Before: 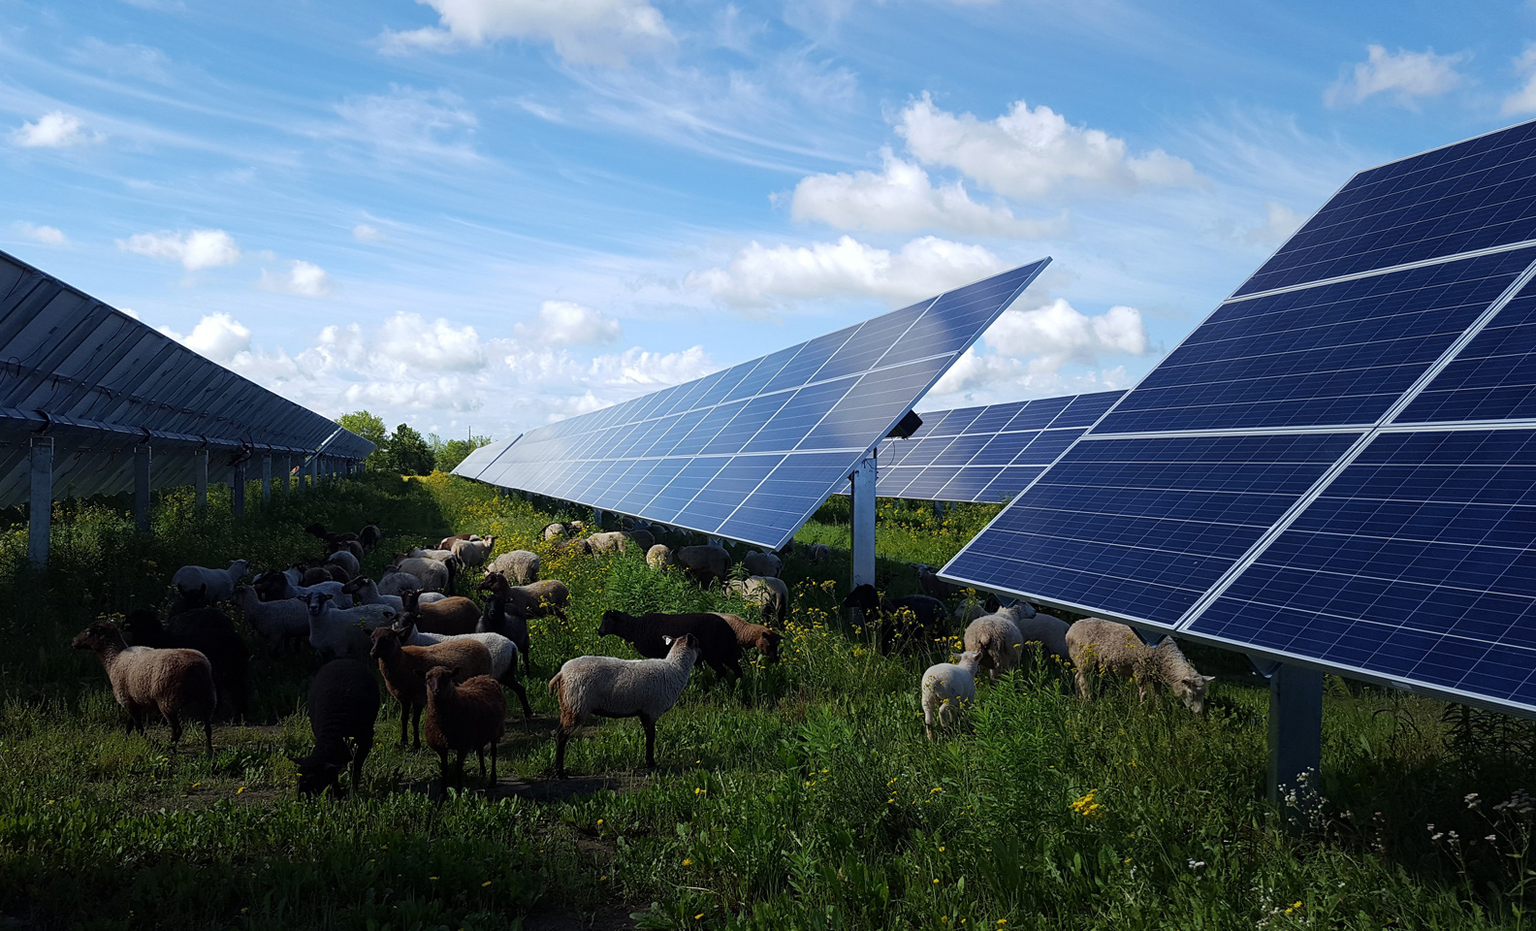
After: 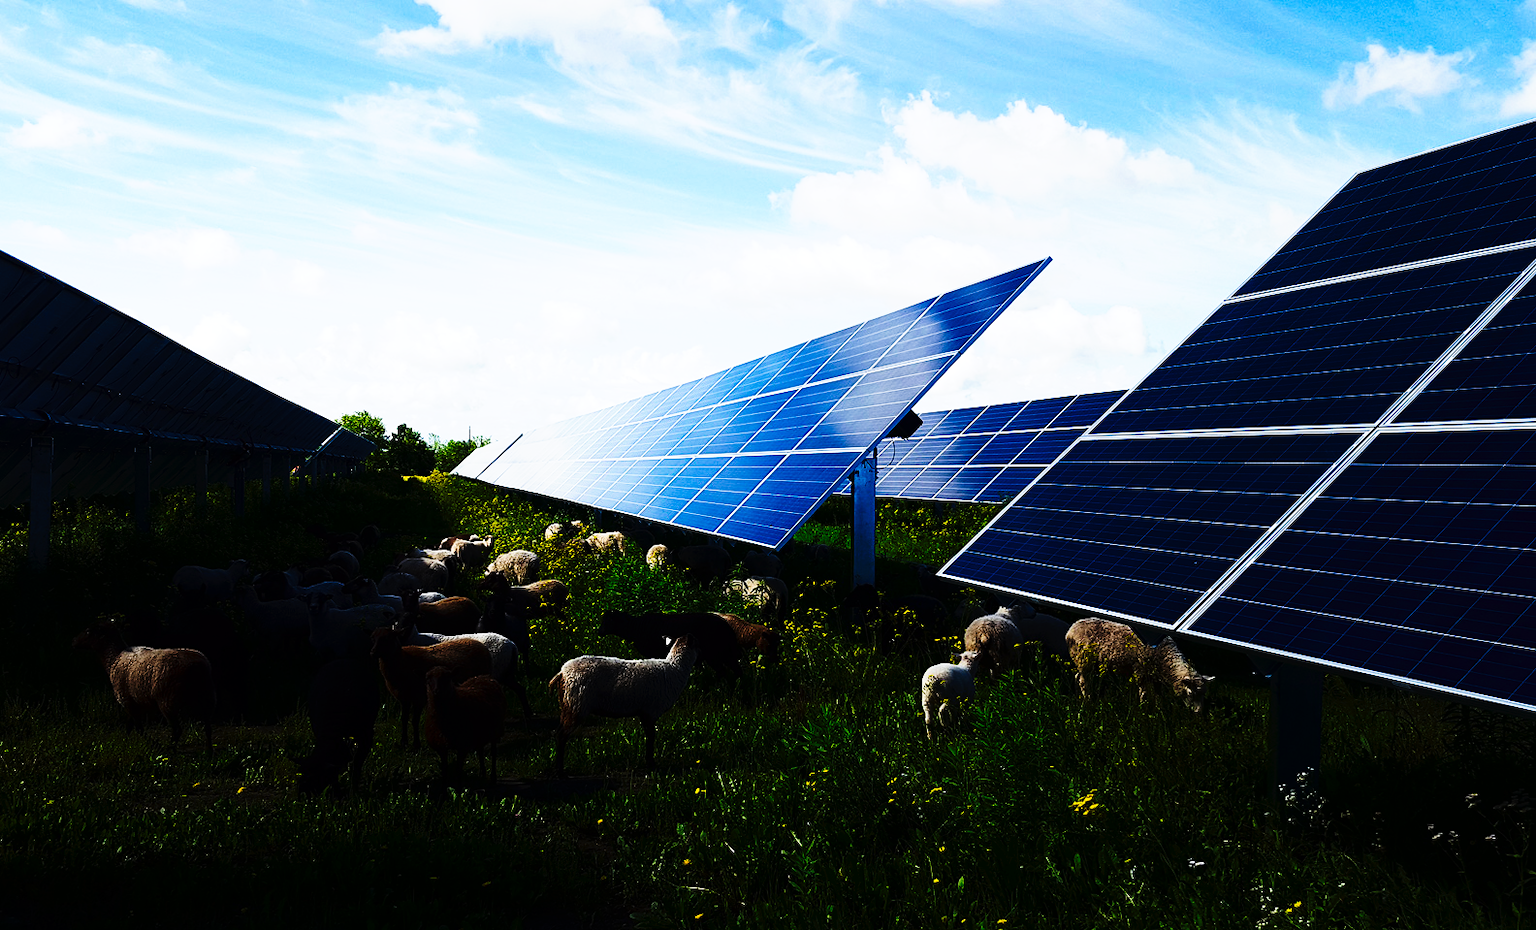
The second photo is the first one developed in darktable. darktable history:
contrast brightness saturation: contrast 0.2, brightness -0.11, saturation 0.1
tone curve: curves: ch0 [(0, 0) (0.003, 0.003) (0.011, 0.006) (0.025, 0.012) (0.044, 0.02) (0.069, 0.023) (0.1, 0.029) (0.136, 0.037) (0.177, 0.058) (0.224, 0.084) (0.277, 0.137) (0.335, 0.209) (0.399, 0.336) (0.468, 0.478) (0.543, 0.63) (0.623, 0.789) (0.709, 0.903) (0.801, 0.967) (0.898, 0.987) (1, 1)], preserve colors none
